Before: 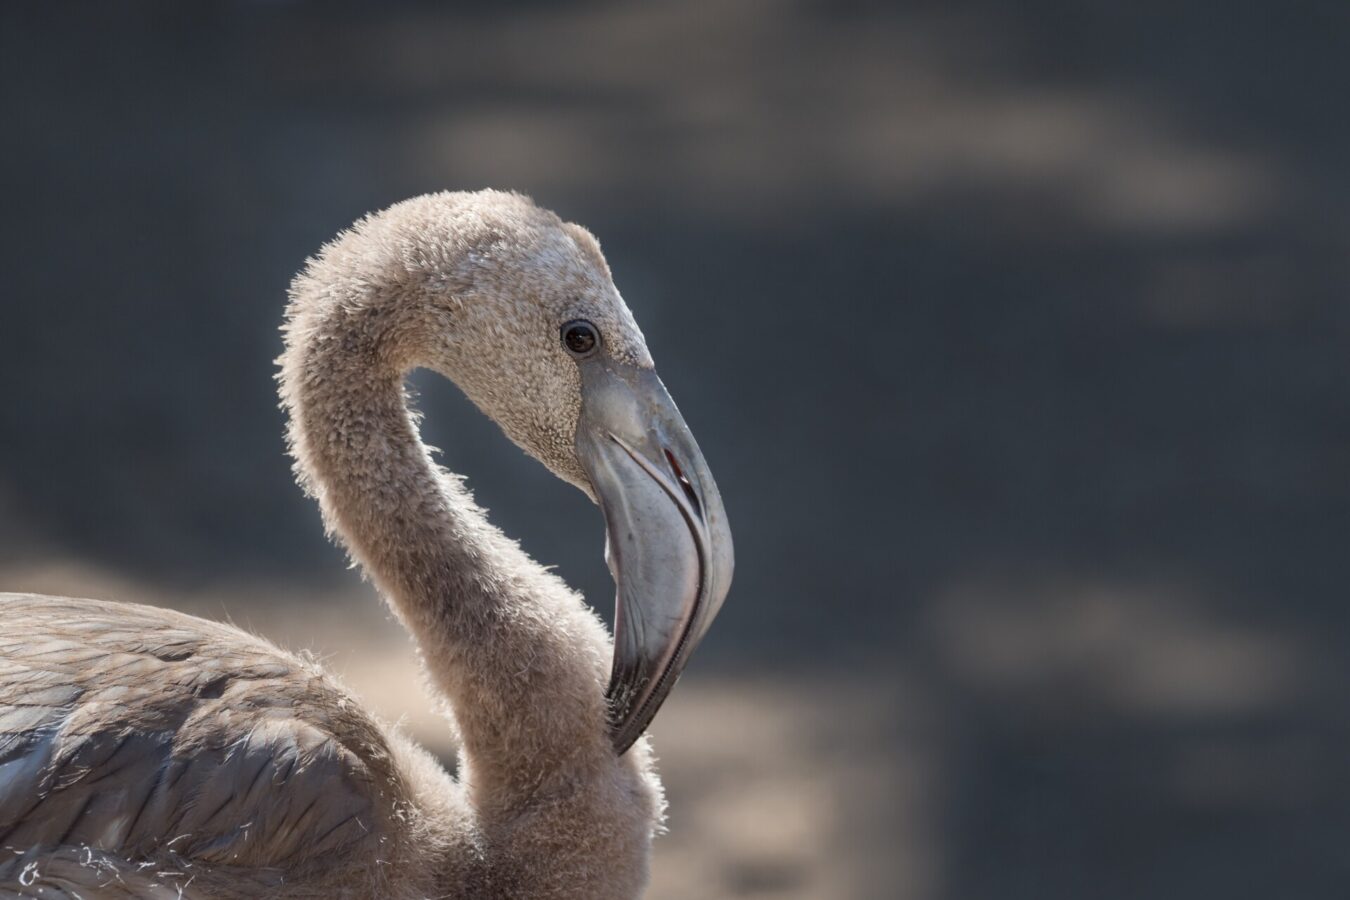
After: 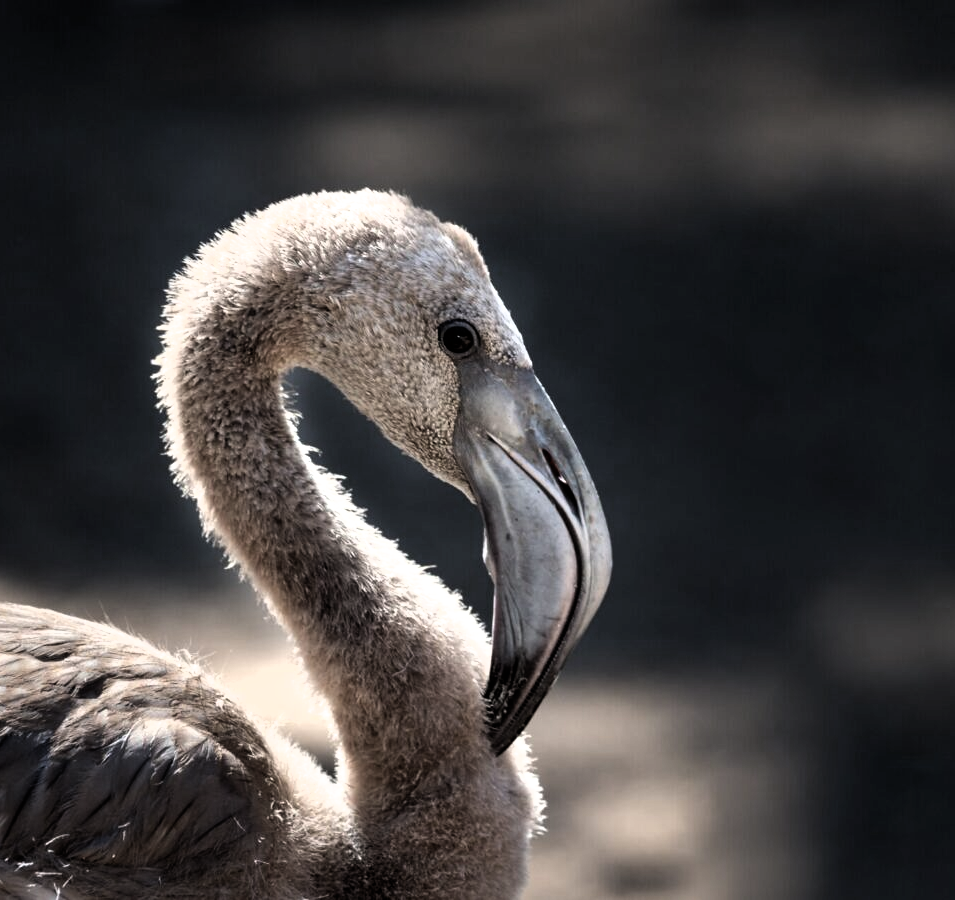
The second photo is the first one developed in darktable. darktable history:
crop and rotate: left 9.061%, right 20.142%
filmic rgb: black relative exposure -8.2 EV, white relative exposure 2.2 EV, threshold 3 EV, hardness 7.11, latitude 85.74%, contrast 1.696, highlights saturation mix -4%, shadows ↔ highlights balance -2.69%, color science v5 (2021), contrast in shadows safe, contrast in highlights safe, enable highlight reconstruction true
